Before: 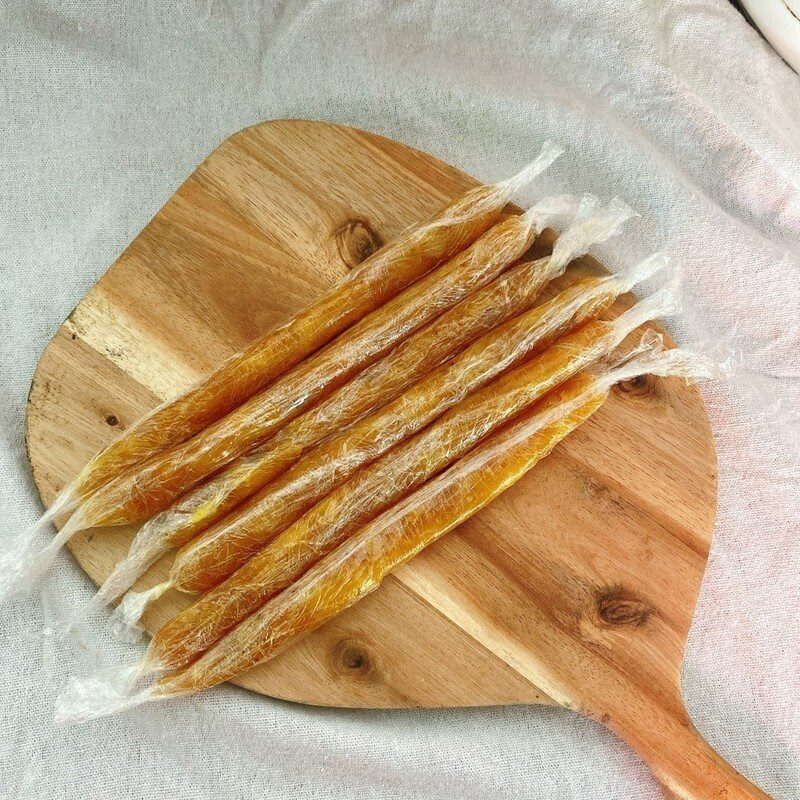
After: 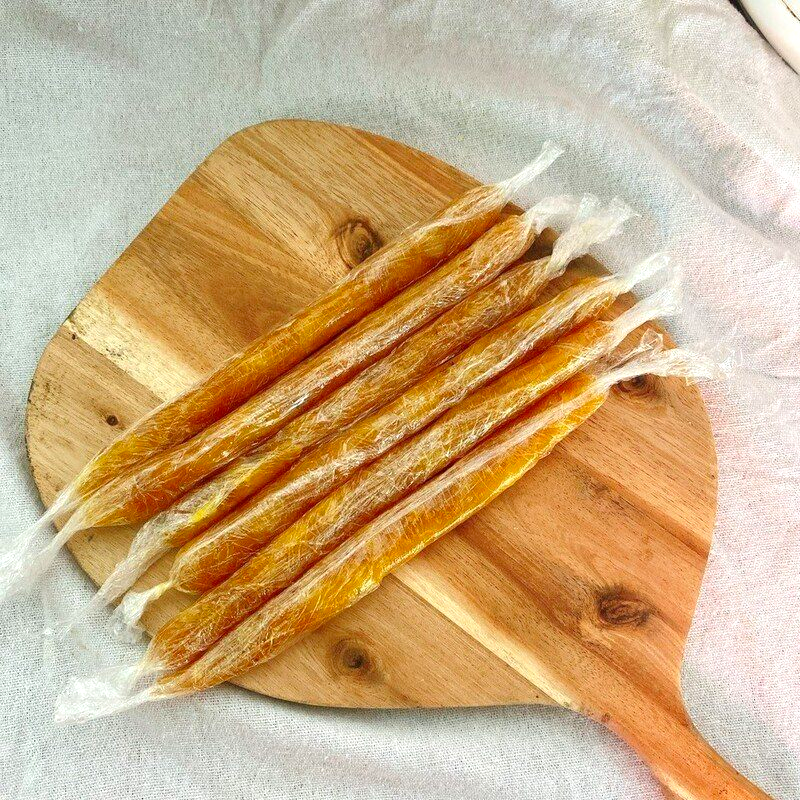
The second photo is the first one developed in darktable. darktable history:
contrast brightness saturation: saturation 0.18
exposure: exposure 0.2 EV, compensate highlight preservation false
